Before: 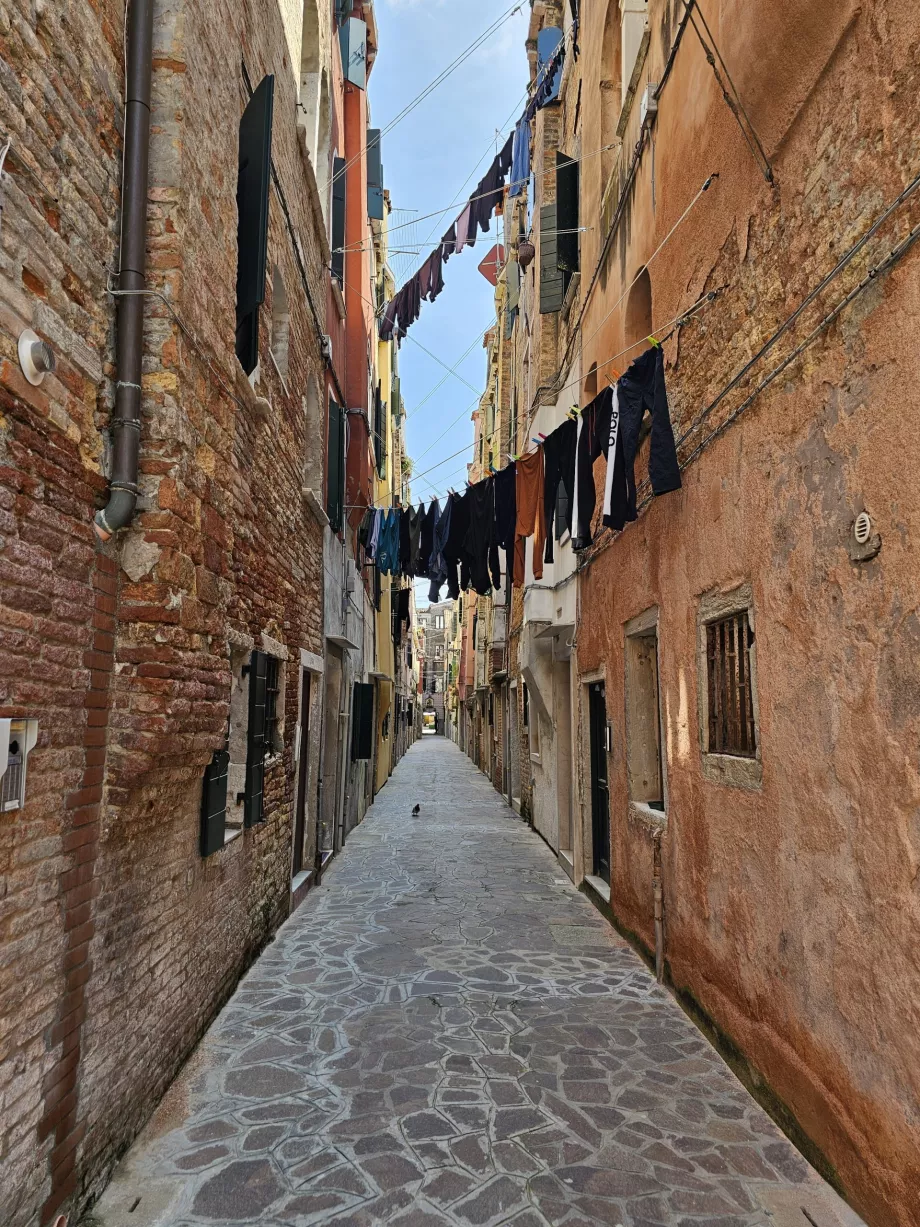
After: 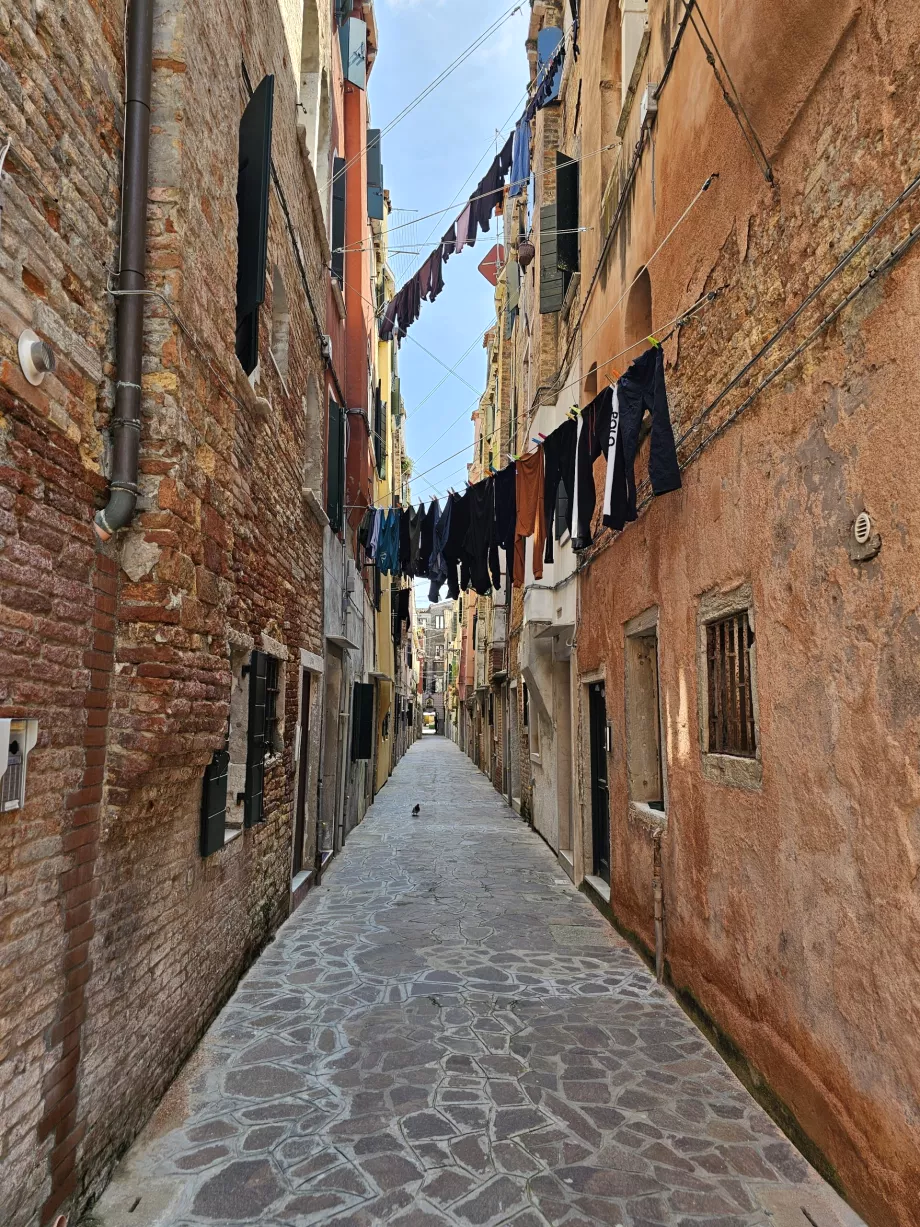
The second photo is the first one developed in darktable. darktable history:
exposure: exposure 0.127 EV, compensate exposure bias true, compensate highlight preservation false
